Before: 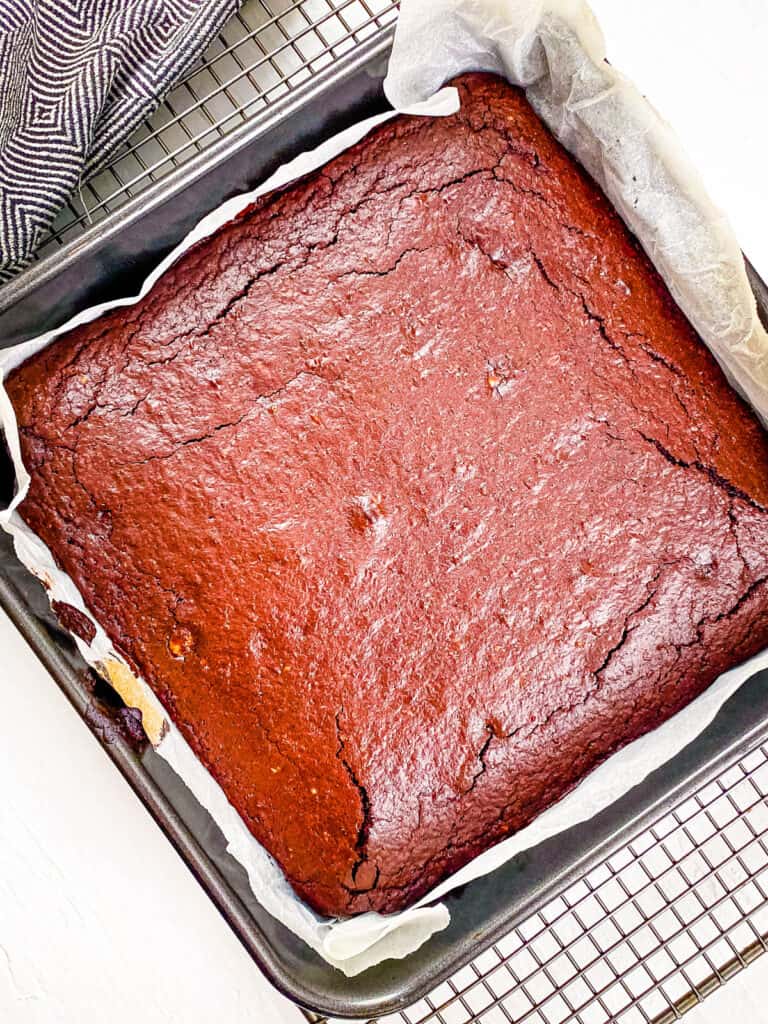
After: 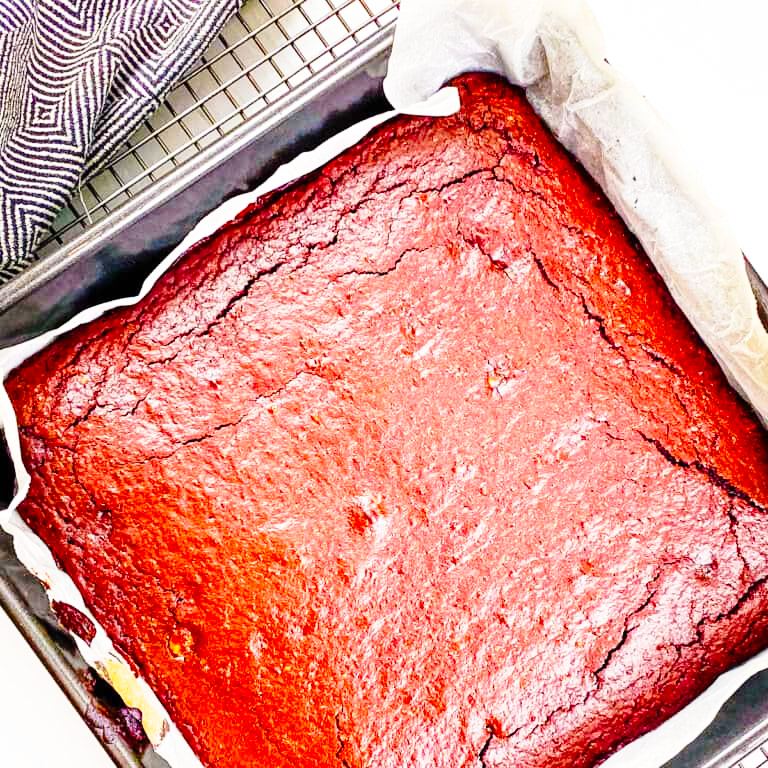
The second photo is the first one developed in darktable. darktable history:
color correction: highlights b* 0.003, saturation 1.28
crop: bottom 24.979%
base curve: curves: ch0 [(0, 0) (0.028, 0.03) (0.121, 0.232) (0.46, 0.748) (0.859, 0.968) (1, 1)], preserve colors none
